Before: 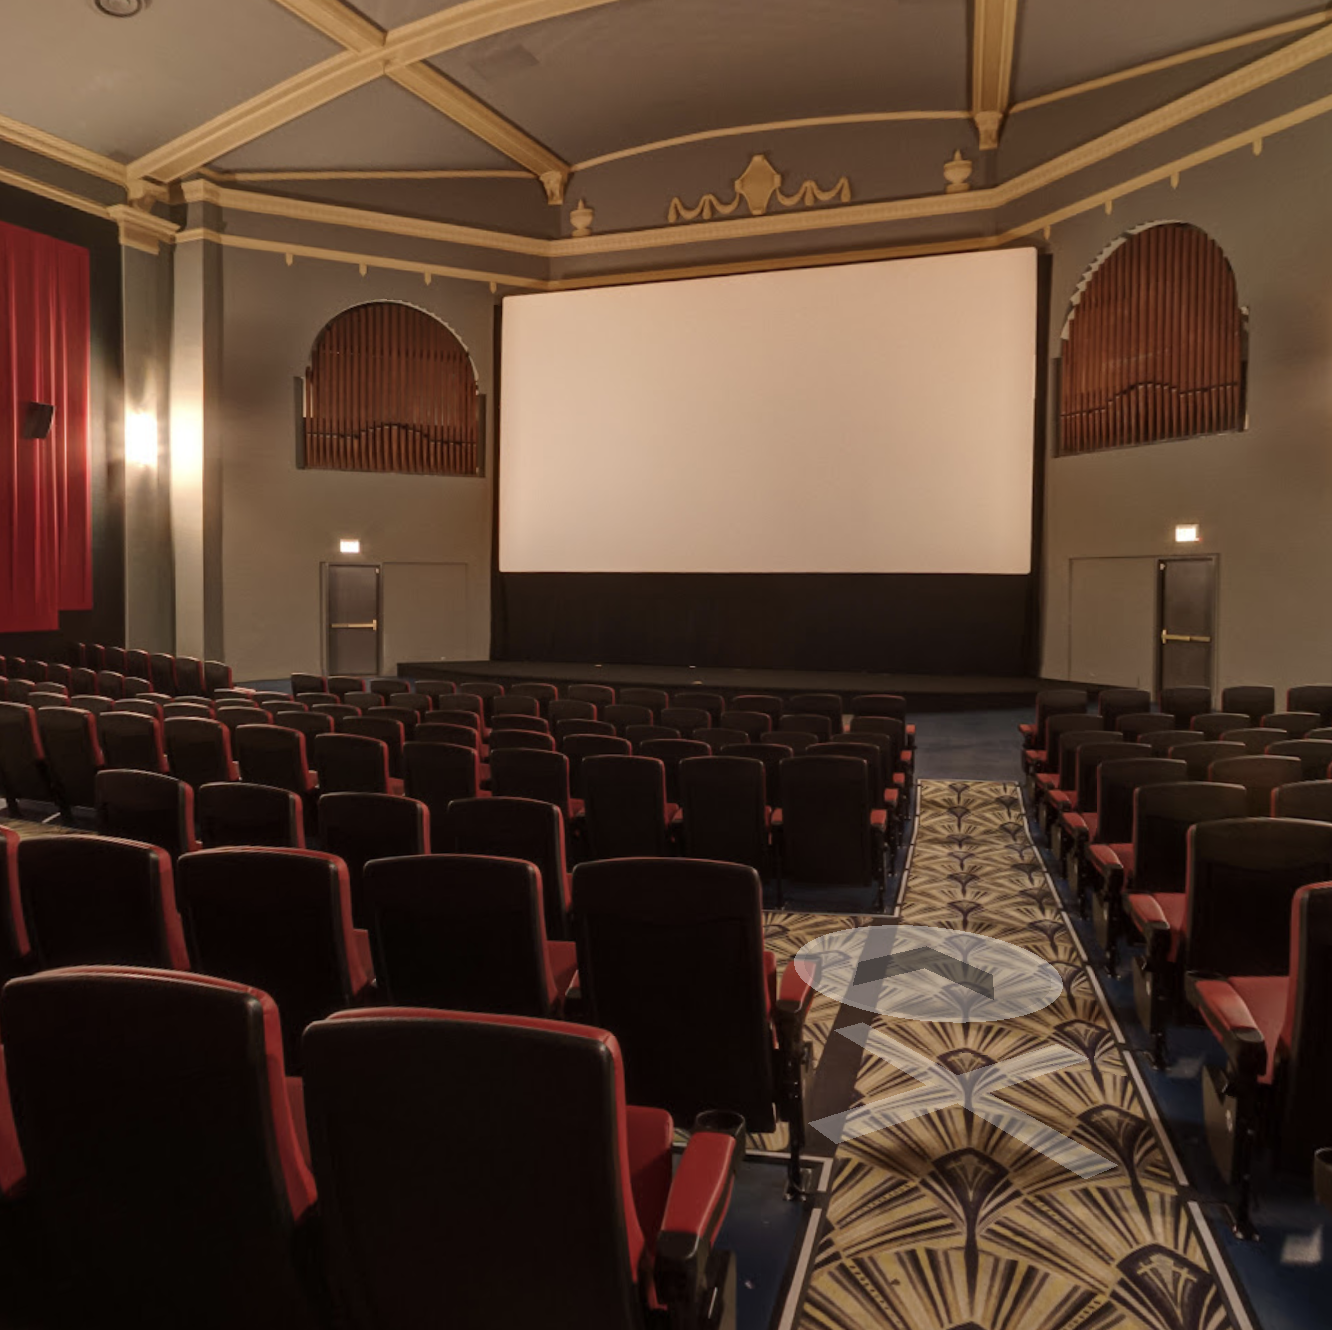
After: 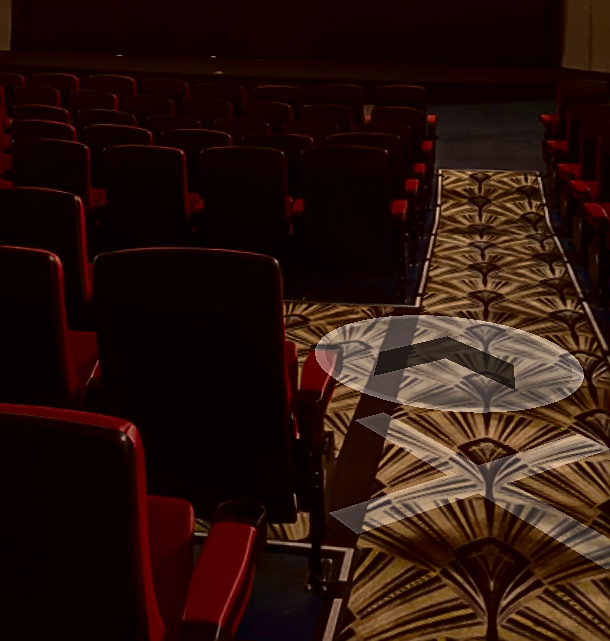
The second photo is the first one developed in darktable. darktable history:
crop: left 35.97%, top 45.938%, right 18.229%, bottom 5.864%
tone curve: curves: ch0 [(0, 0) (0.915, 0.89) (1, 1)], preserve colors none
exposure: compensate exposure bias true, compensate highlight preservation false
sharpen: on, module defaults
contrast brightness saturation: contrast 0.243, brightness -0.235, saturation 0.142
